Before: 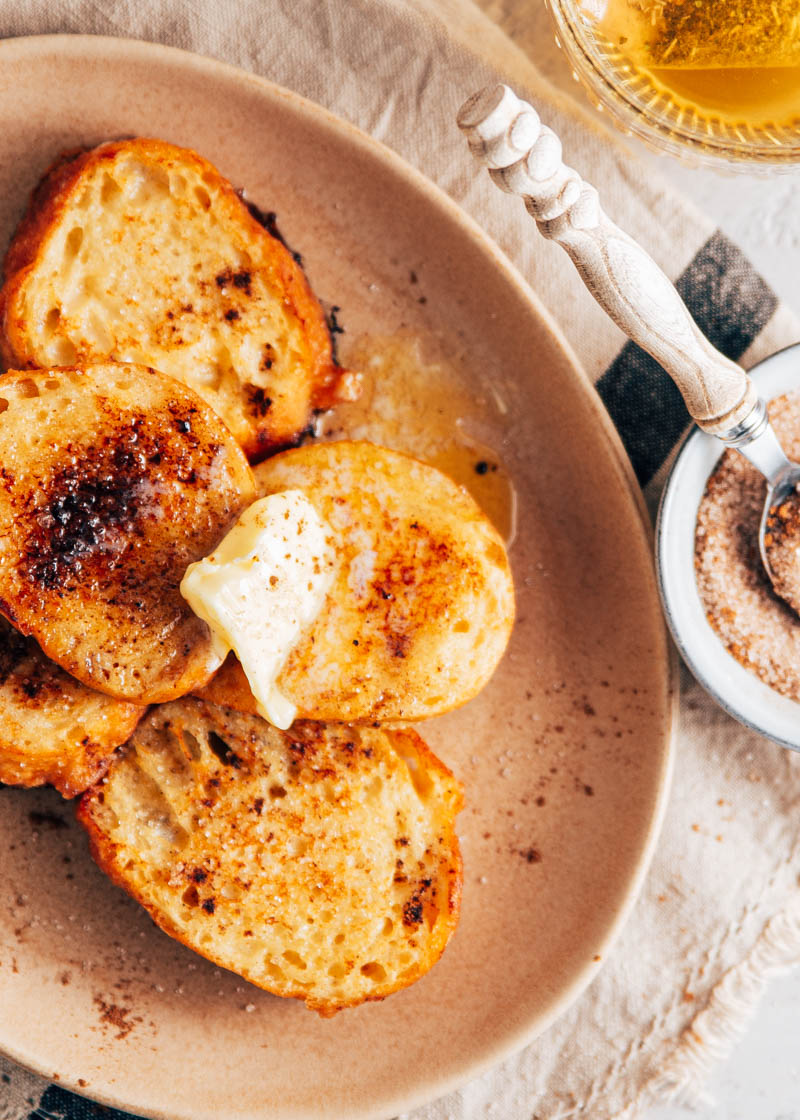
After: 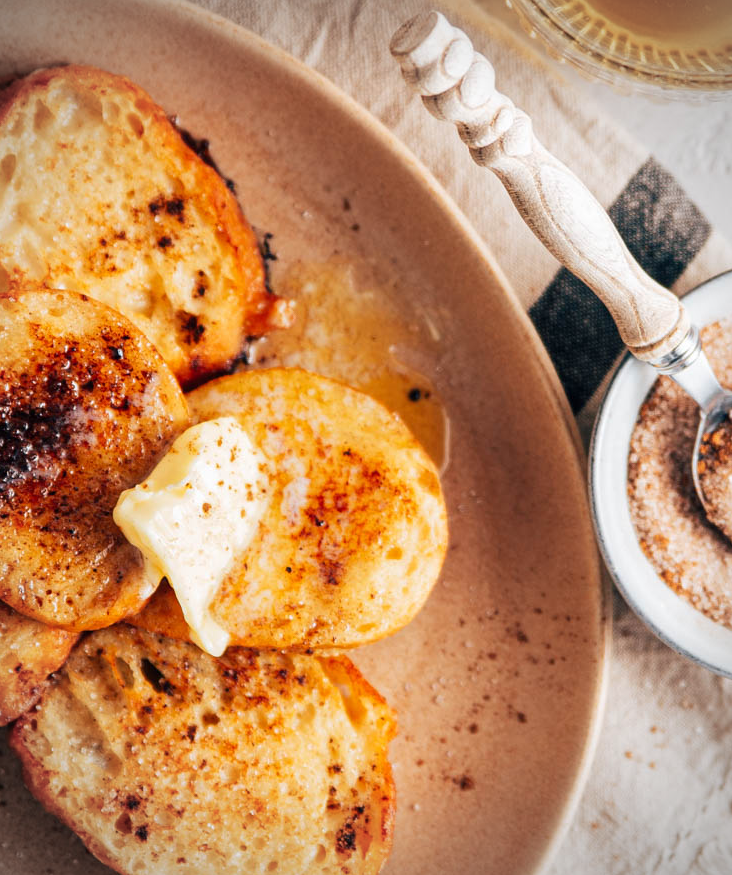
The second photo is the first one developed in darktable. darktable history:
crop: left 8.386%, top 6.604%, bottom 15.233%
vignetting: on, module defaults
